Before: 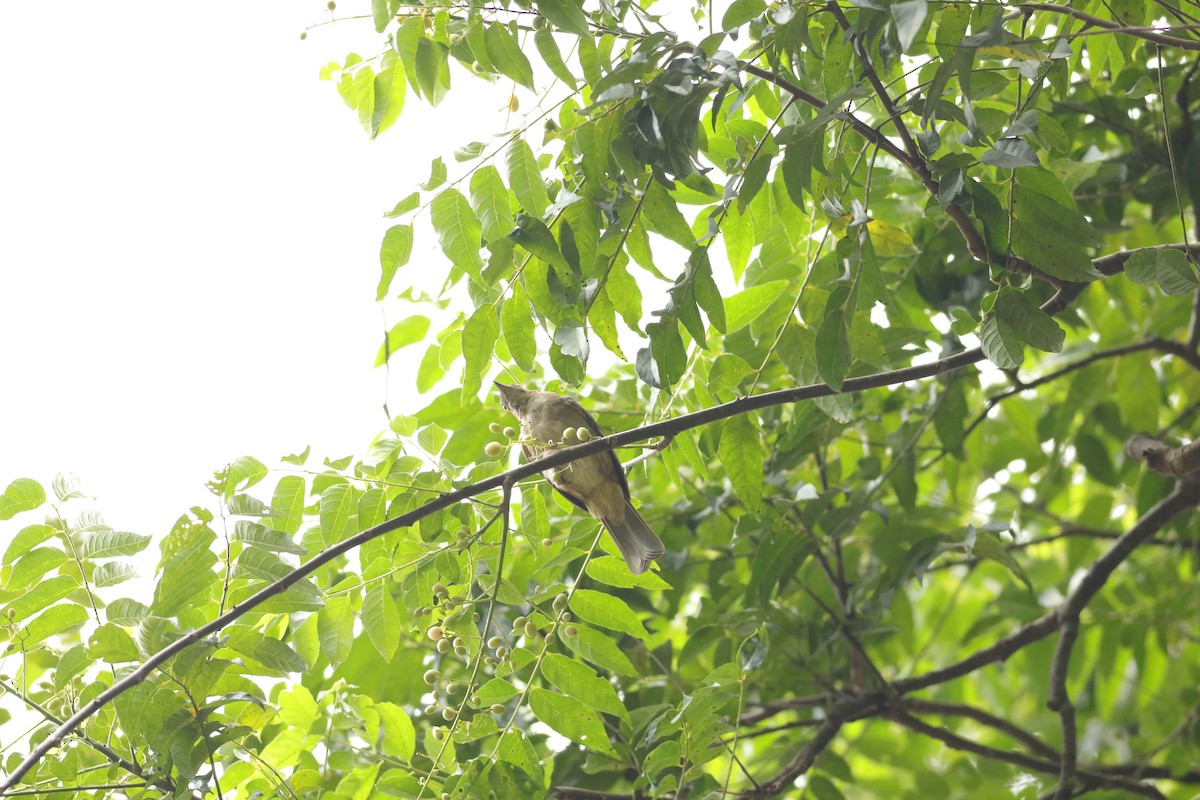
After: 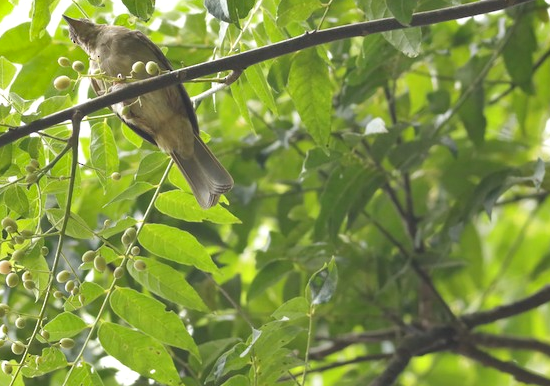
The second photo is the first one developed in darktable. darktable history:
crop: left 35.976%, top 45.819%, right 18.162%, bottom 5.807%
shadows and highlights: shadows 12, white point adjustment 1.2, soften with gaussian
